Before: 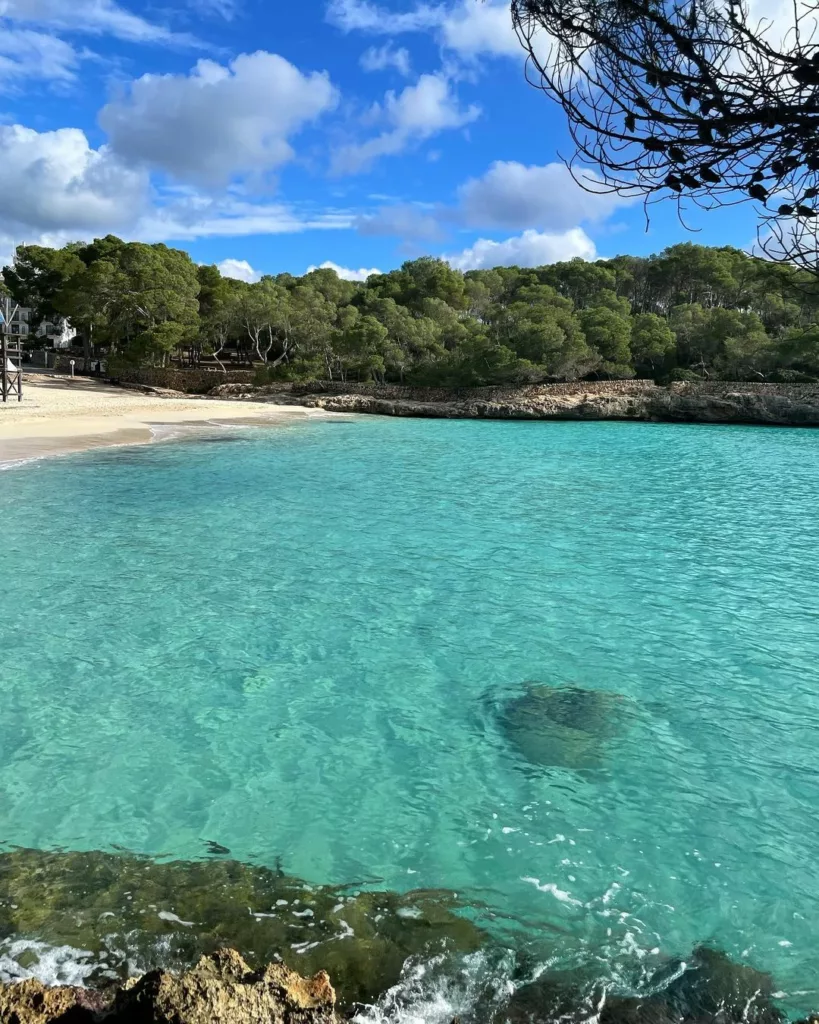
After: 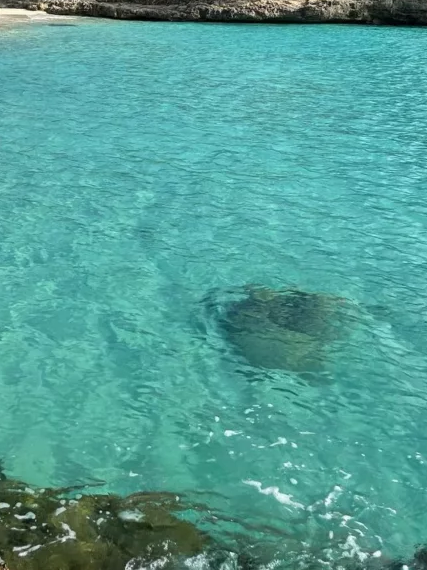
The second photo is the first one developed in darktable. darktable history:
crop: left 34.015%, top 38.828%, right 13.754%, bottom 5.48%
exposure: compensate exposure bias true, compensate highlight preservation false
